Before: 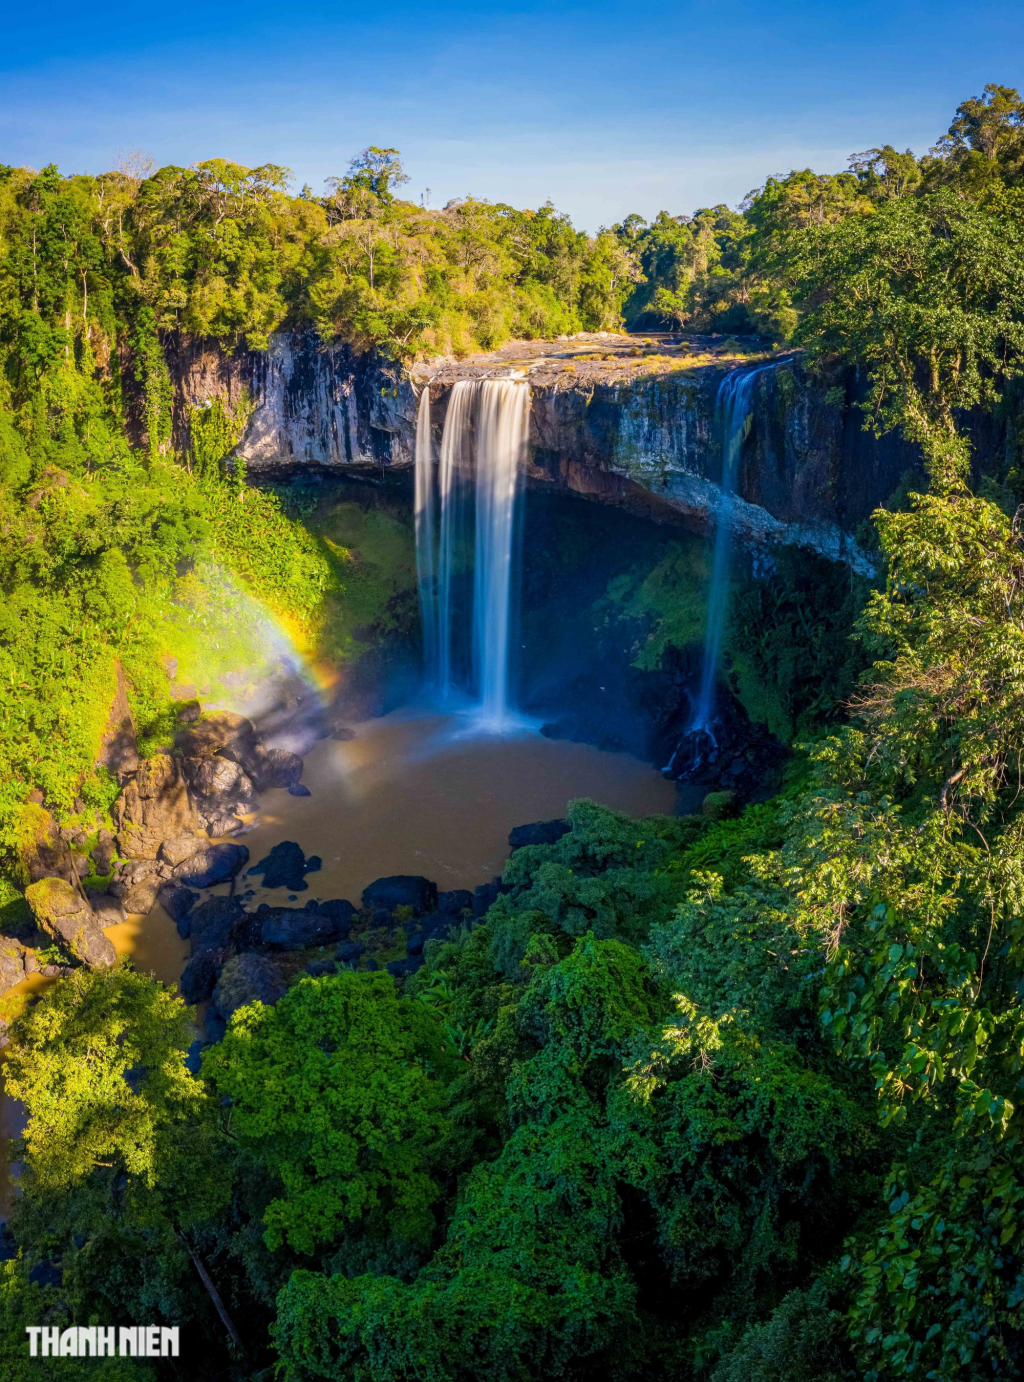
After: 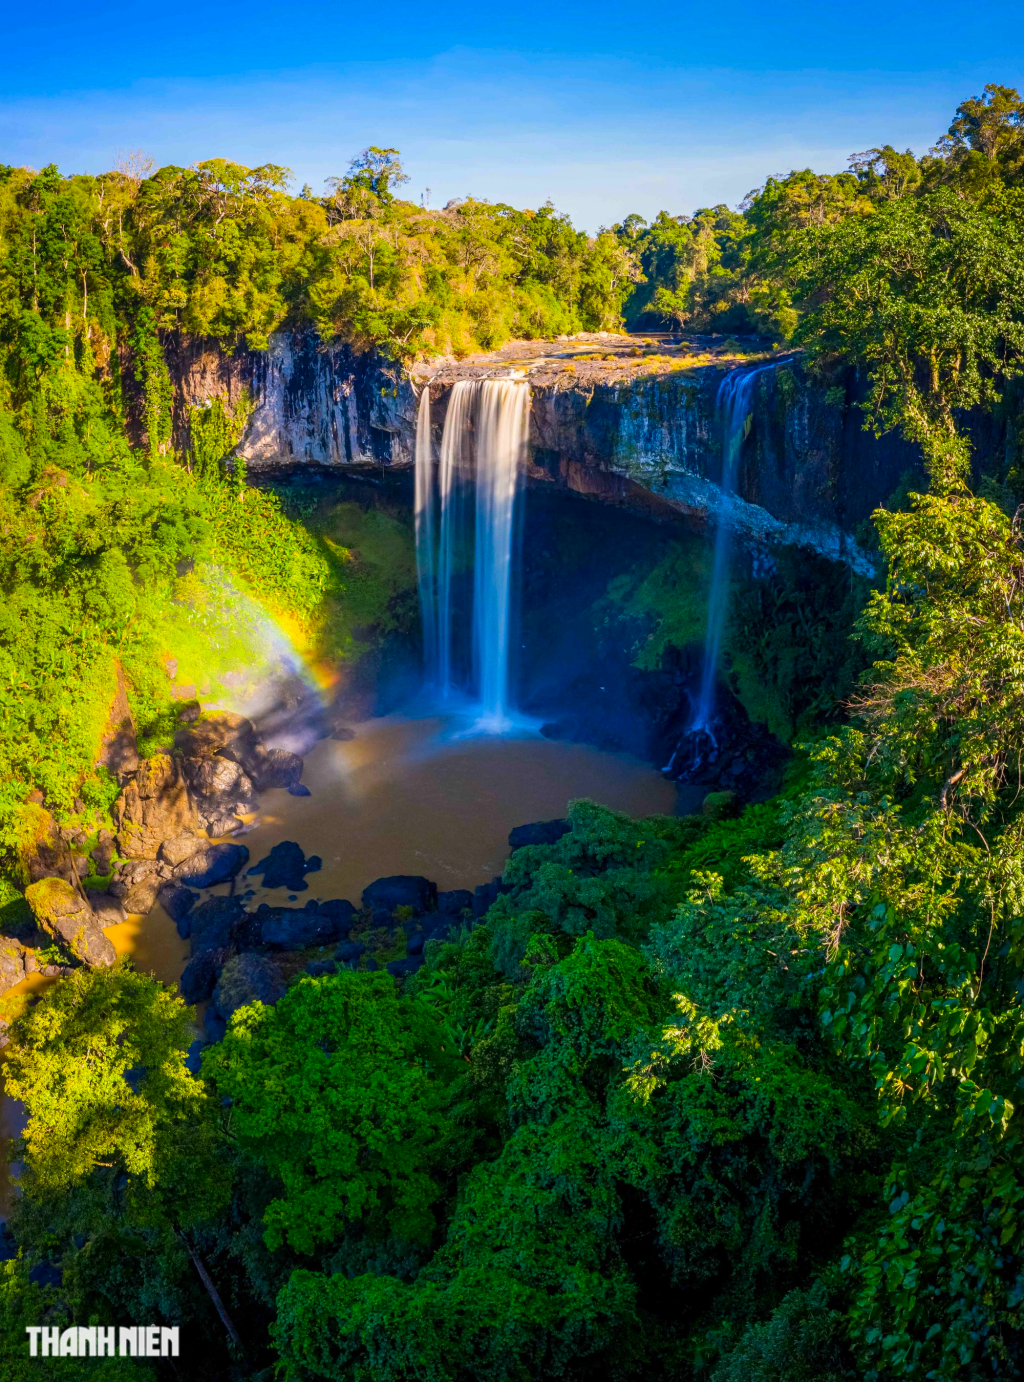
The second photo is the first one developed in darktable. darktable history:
tone equalizer: on, module defaults
contrast brightness saturation: contrast 0.09, saturation 0.28
